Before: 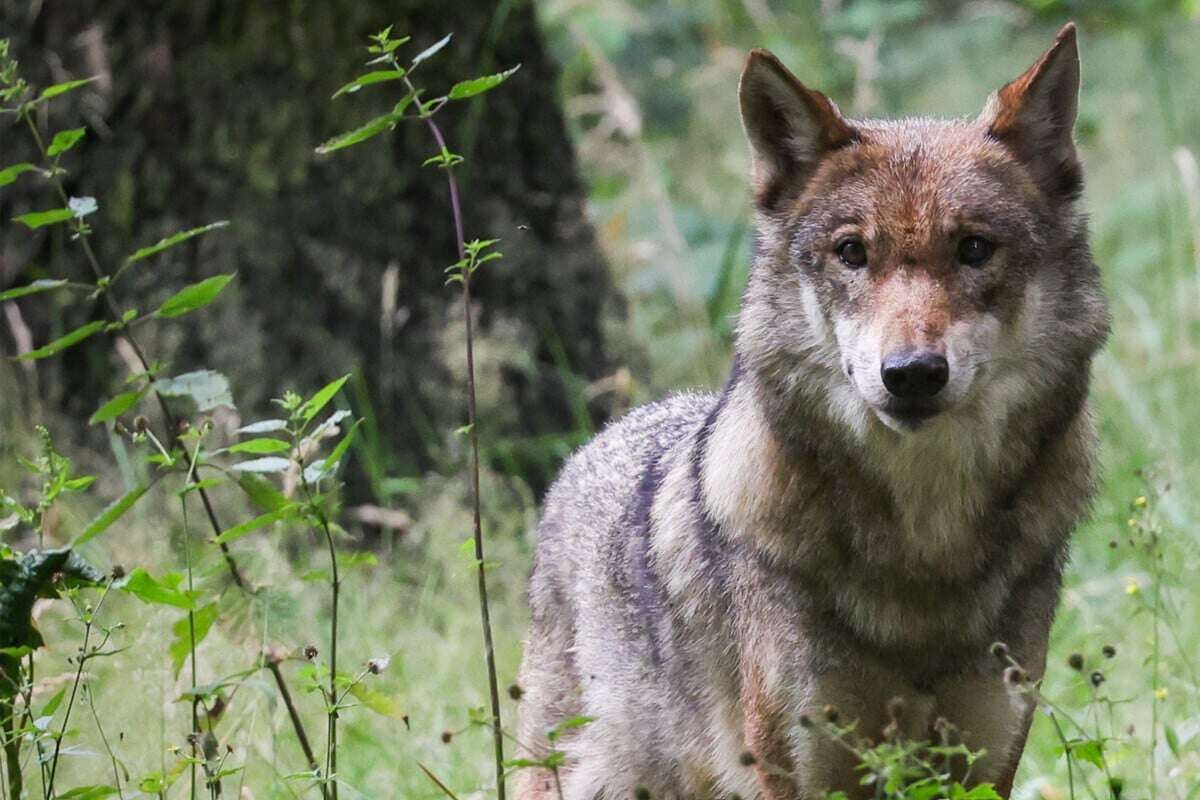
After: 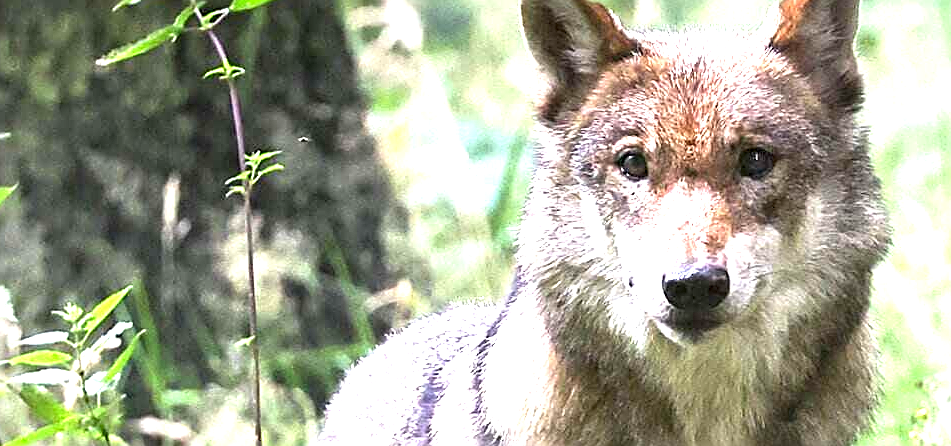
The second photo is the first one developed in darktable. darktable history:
exposure: black level correction 0.001, exposure 1.712 EV, compensate highlight preservation false
crop: left 18.281%, top 11.082%, right 2.468%, bottom 33.091%
sharpen: amount 0.983
